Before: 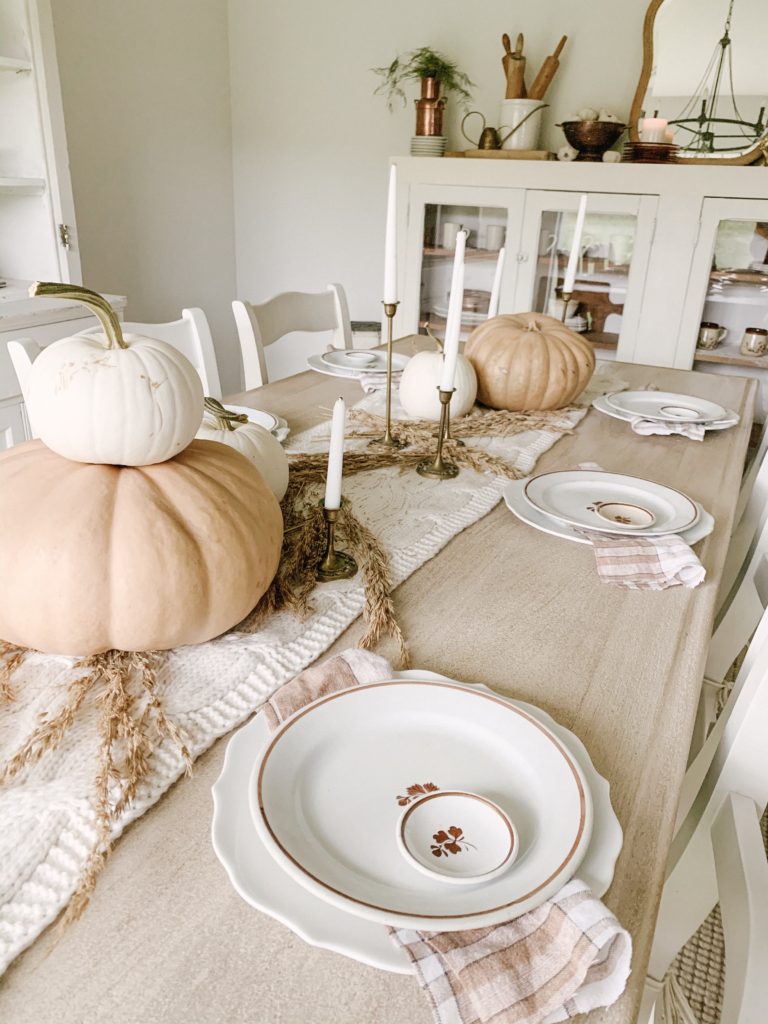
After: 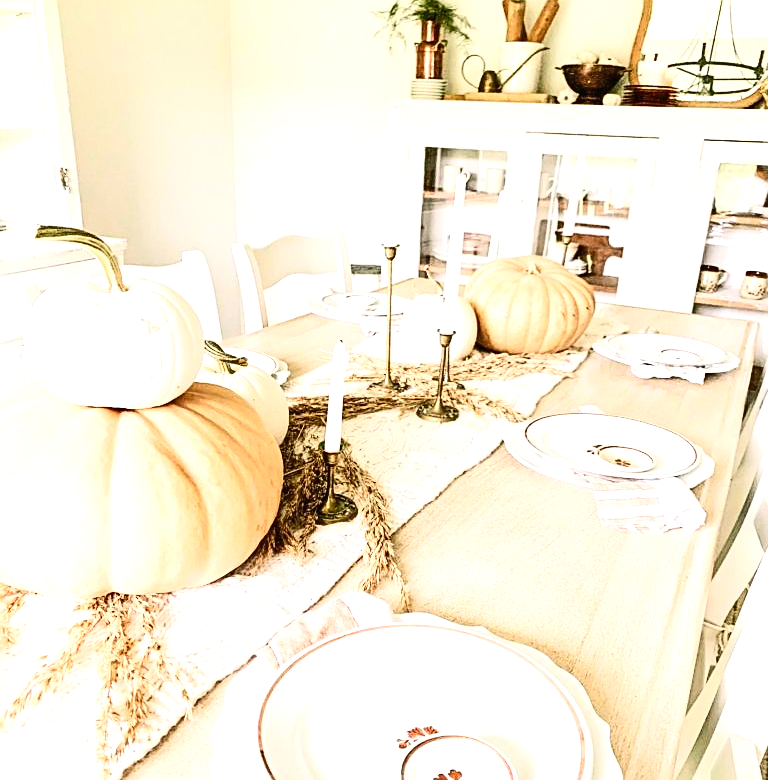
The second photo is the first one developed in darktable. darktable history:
sharpen: on, module defaults
crop: top 5.58%, bottom 18.158%
exposure: black level correction 0, exposure 1.199 EV, compensate highlight preservation false
contrast brightness saturation: contrast 0.298
